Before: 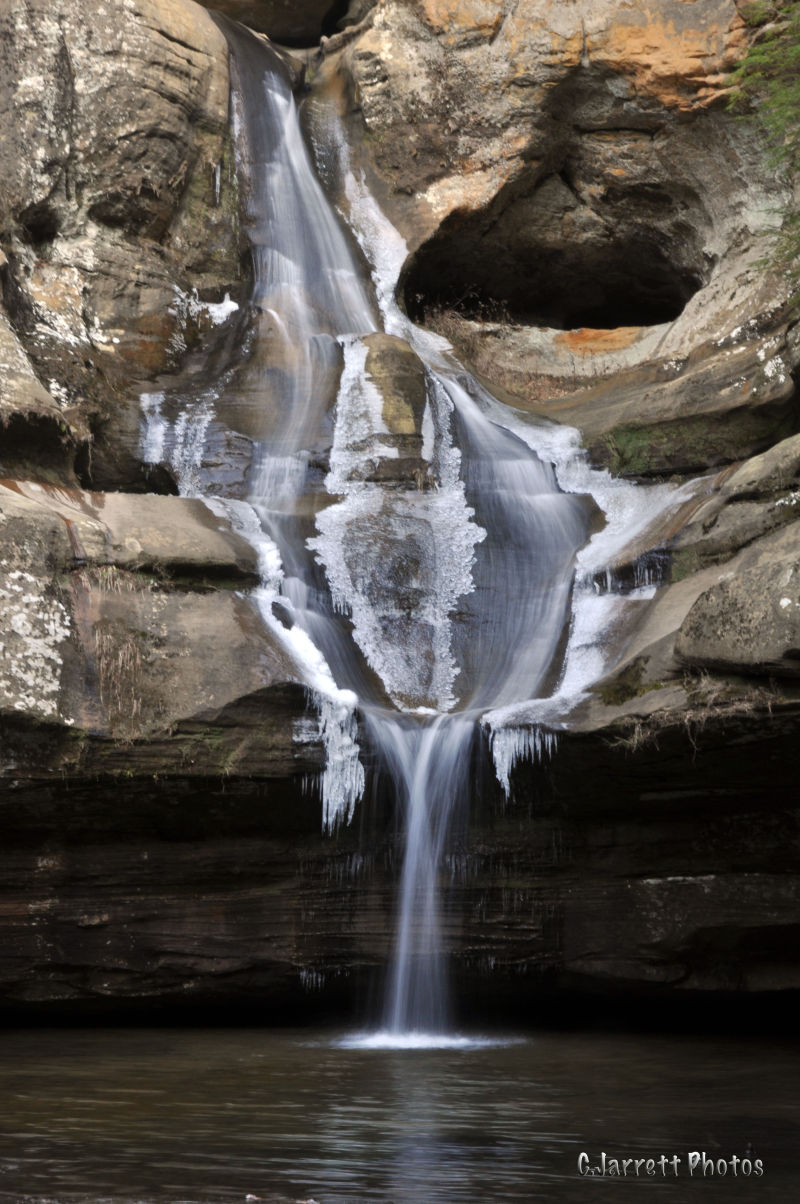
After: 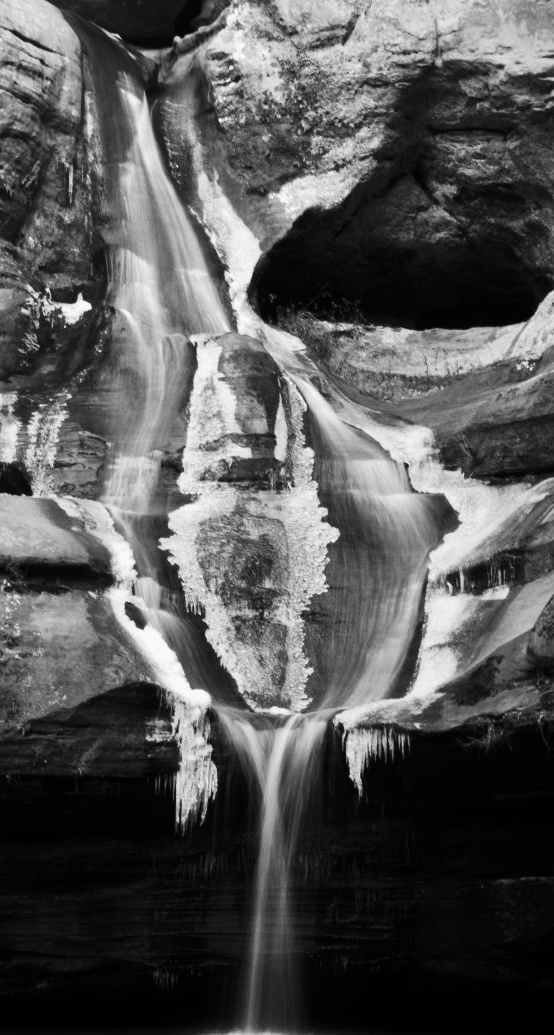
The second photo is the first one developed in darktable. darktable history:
contrast brightness saturation: contrast 0.28
crop: left 18.479%, right 12.2%, bottom 13.971%
shadows and highlights: shadows -40.15, highlights 62.88, soften with gaussian
monochrome: a 32, b 64, size 2.3
